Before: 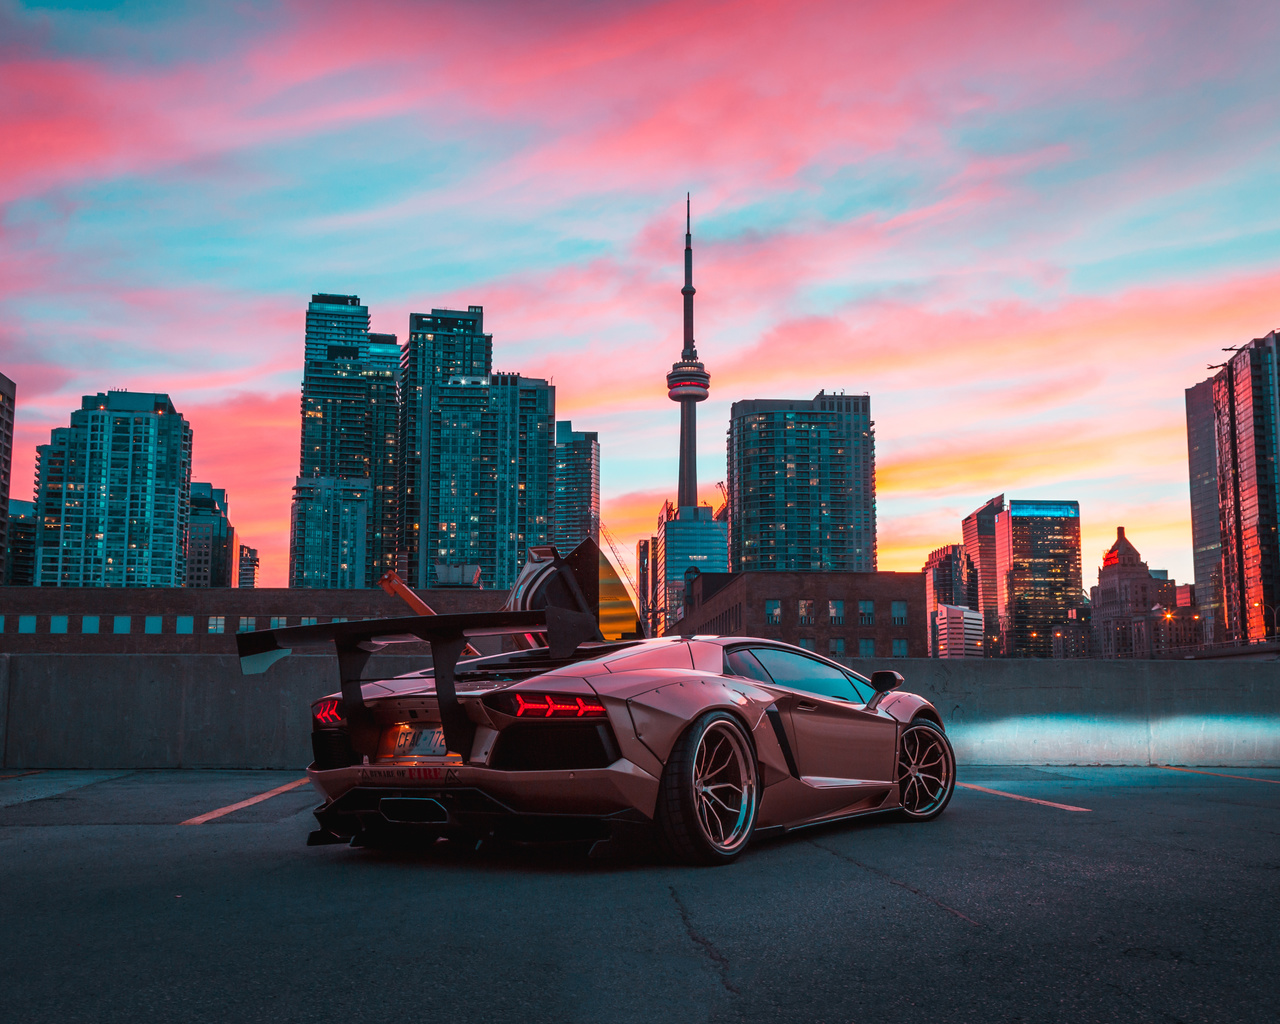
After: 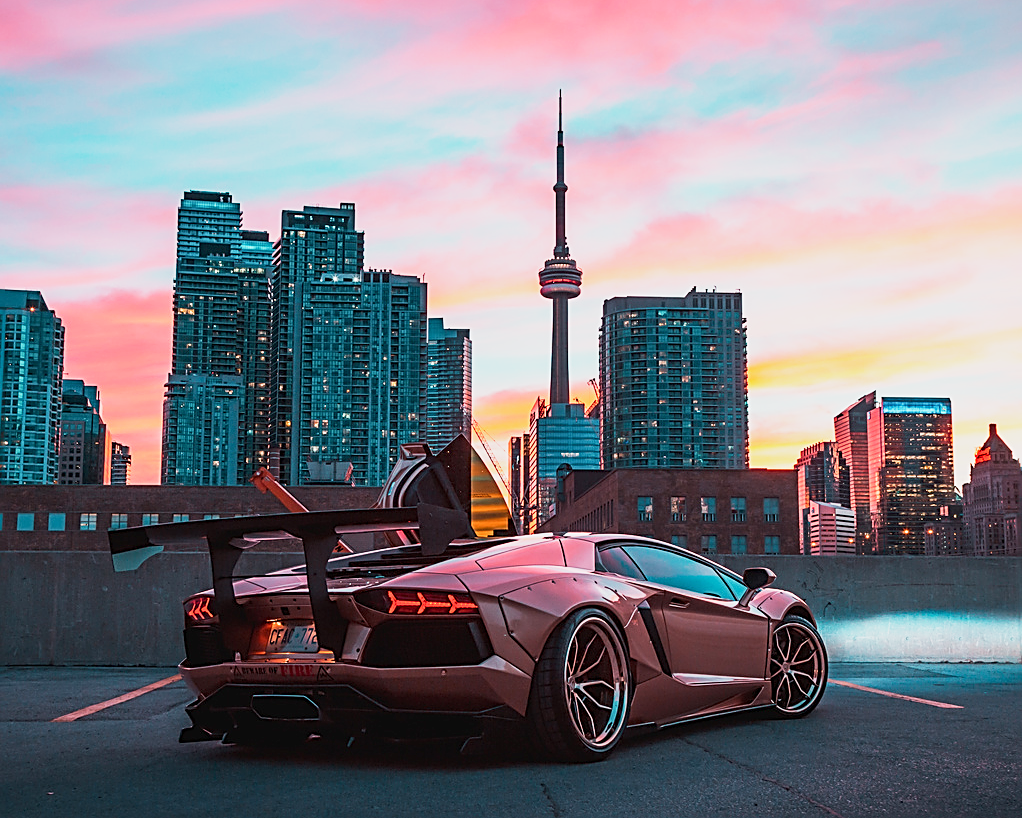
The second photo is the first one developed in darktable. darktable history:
base curve: curves: ch0 [(0, 0) (0.088, 0.125) (0.176, 0.251) (0.354, 0.501) (0.613, 0.749) (1, 0.877)], preserve colors none
crop and rotate: left 10.071%, top 10.071%, right 10.02%, bottom 10.02%
sharpen: amount 0.901
